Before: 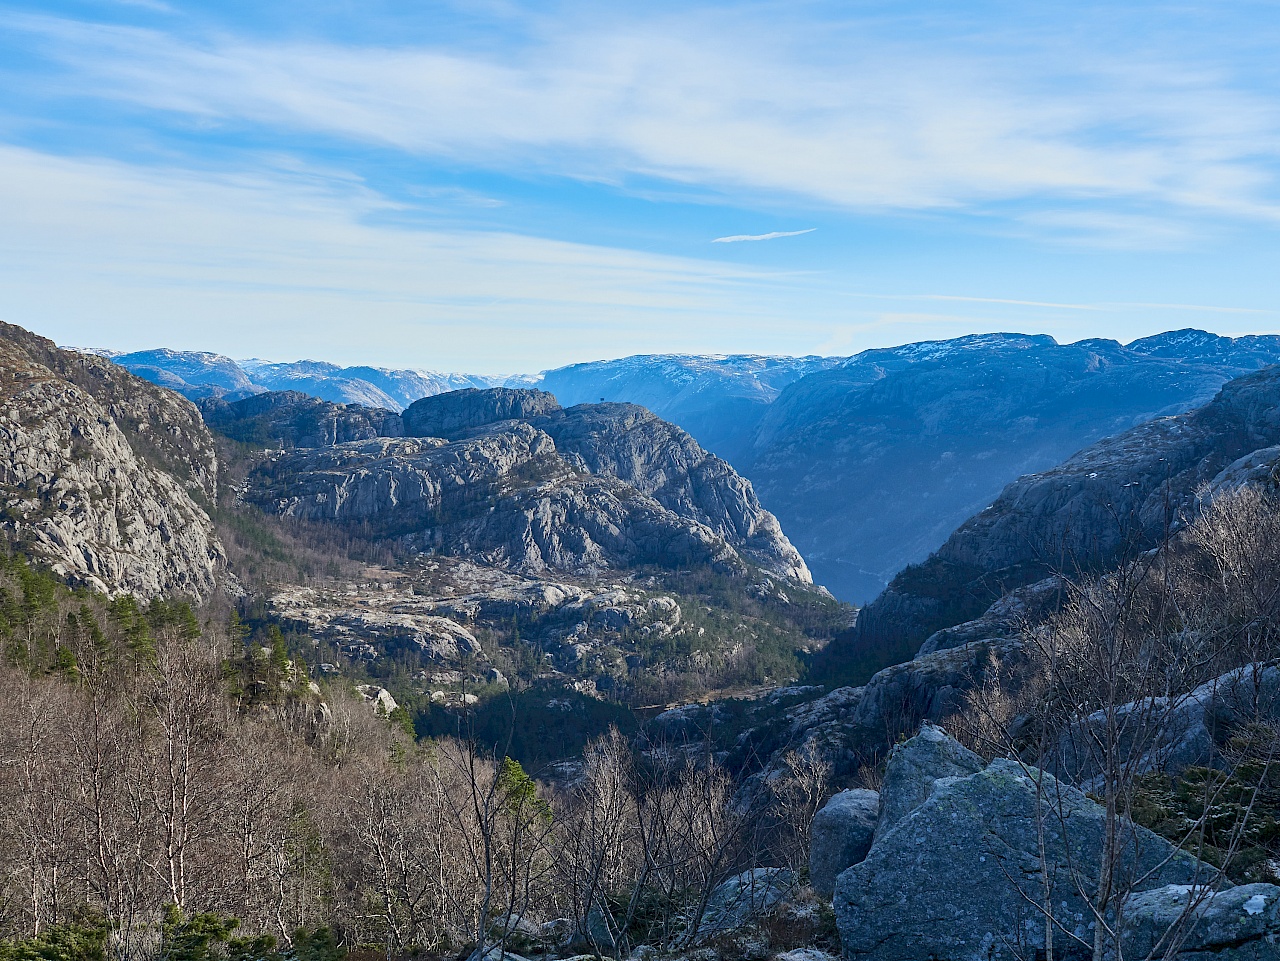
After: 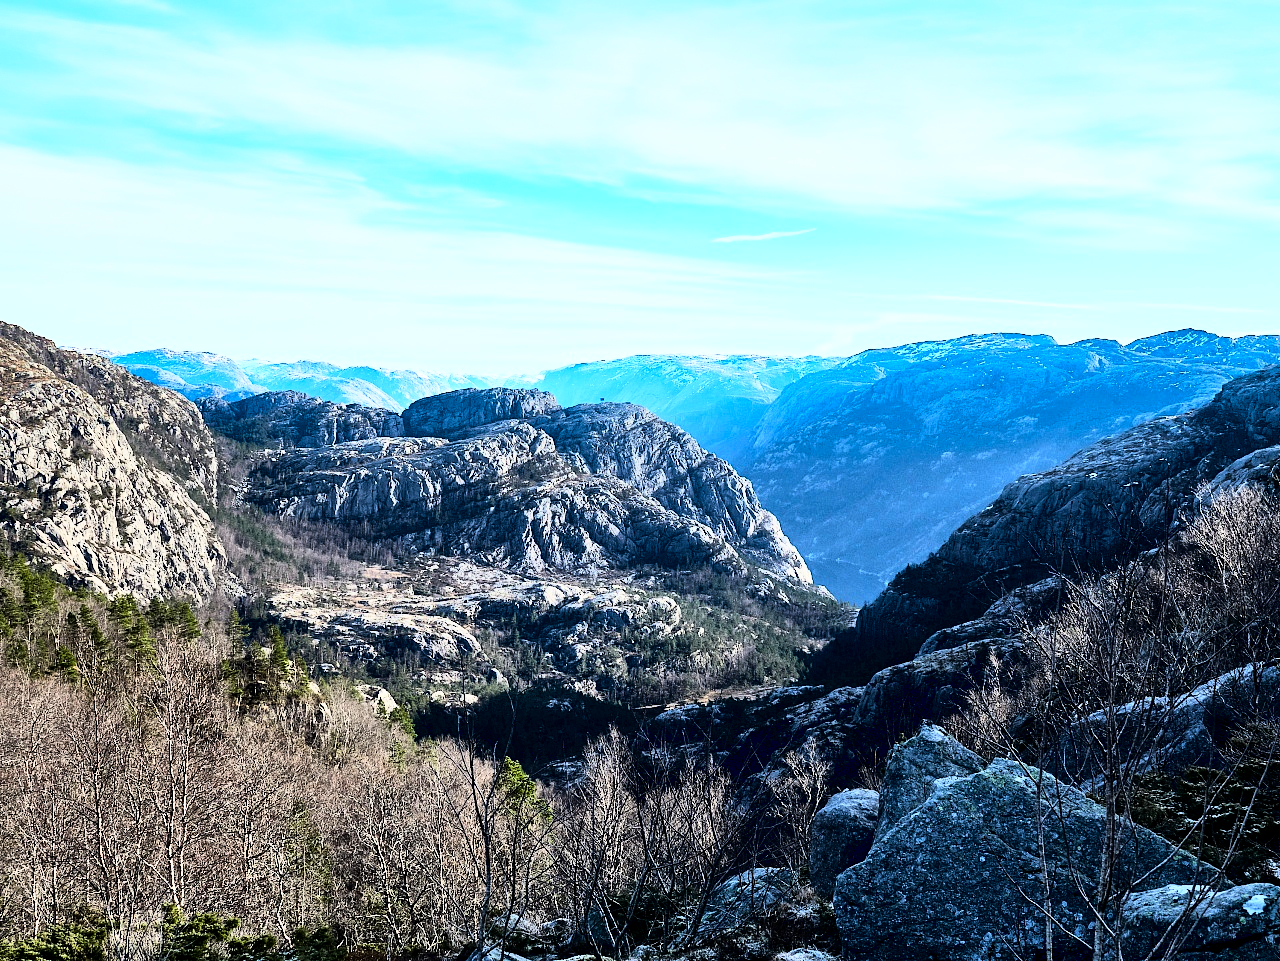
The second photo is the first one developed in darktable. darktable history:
exposure: black level correction 0.01, exposure 0.011 EV, compensate highlight preservation false
rgb curve: curves: ch0 [(0, 0) (0.21, 0.15) (0.24, 0.21) (0.5, 0.75) (0.75, 0.96) (0.89, 0.99) (1, 1)]; ch1 [(0, 0.02) (0.21, 0.13) (0.25, 0.2) (0.5, 0.67) (0.75, 0.9) (0.89, 0.97) (1, 1)]; ch2 [(0, 0.02) (0.21, 0.13) (0.25, 0.2) (0.5, 0.67) (0.75, 0.9) (0.89, 0.97) (1, 1)], compensate middle gray true
